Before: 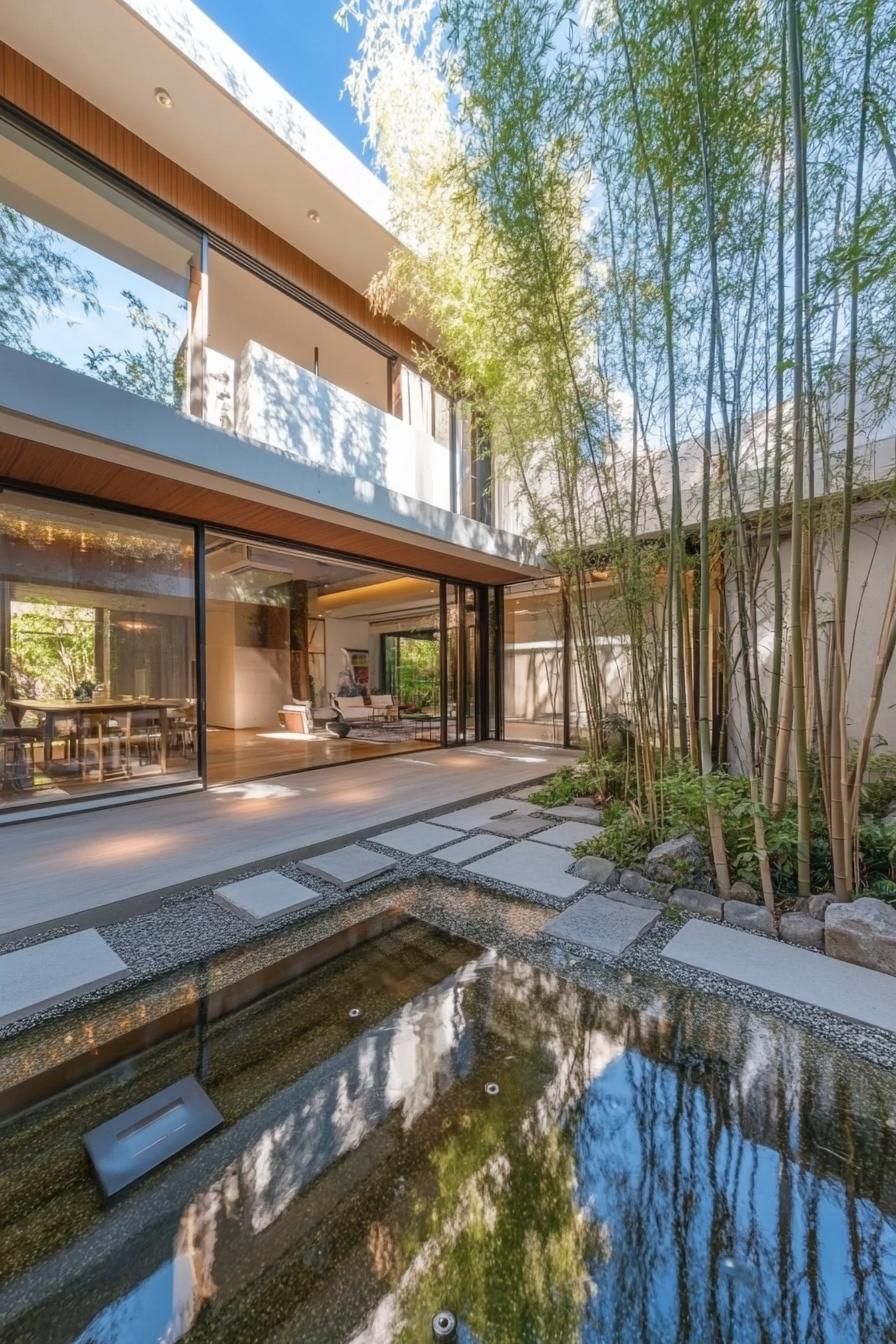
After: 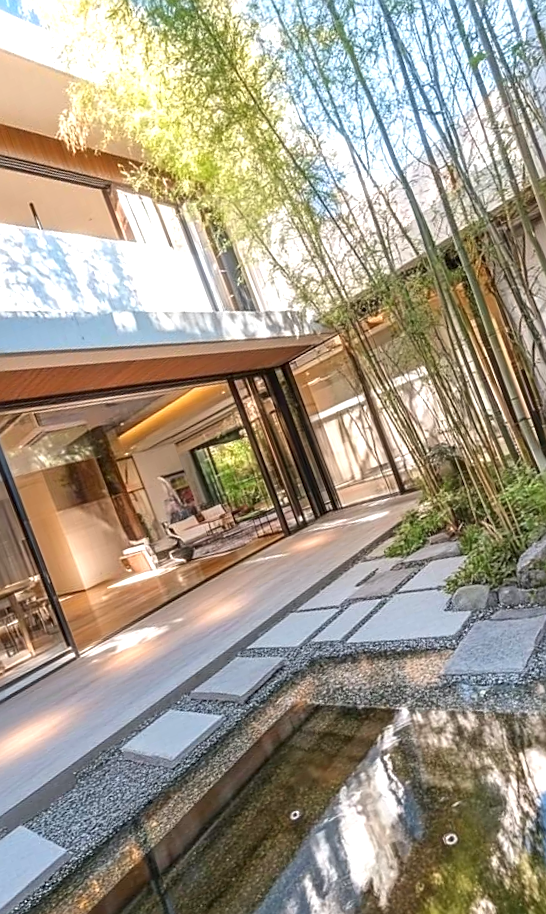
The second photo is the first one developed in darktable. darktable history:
crop and rotate: angle 20.09°, left 6.961%, right 4.325%, bottom 1.088%
sharpen: on, module defaults
exposure: black level correction 0, exposure 0.685 EV, compensate highlight preservation false
